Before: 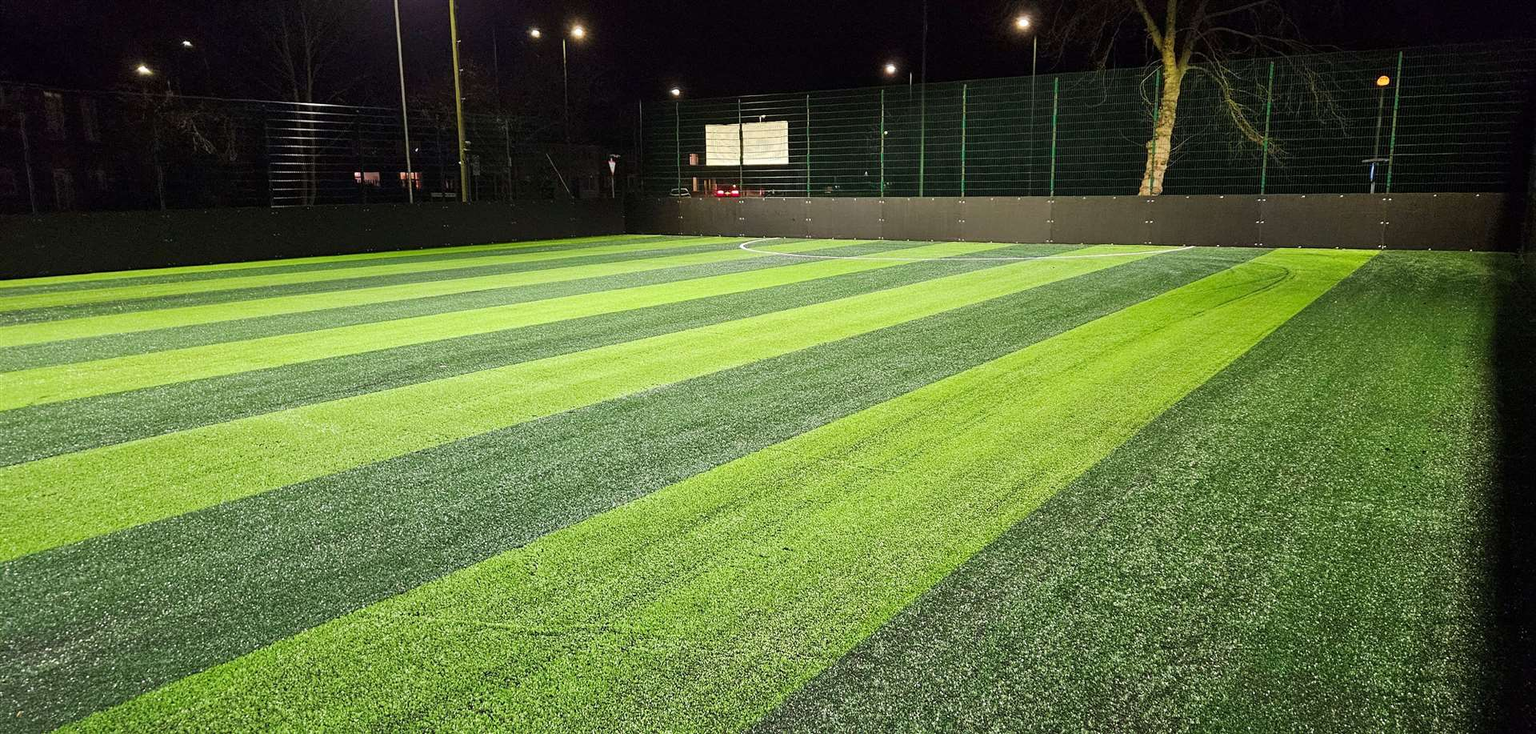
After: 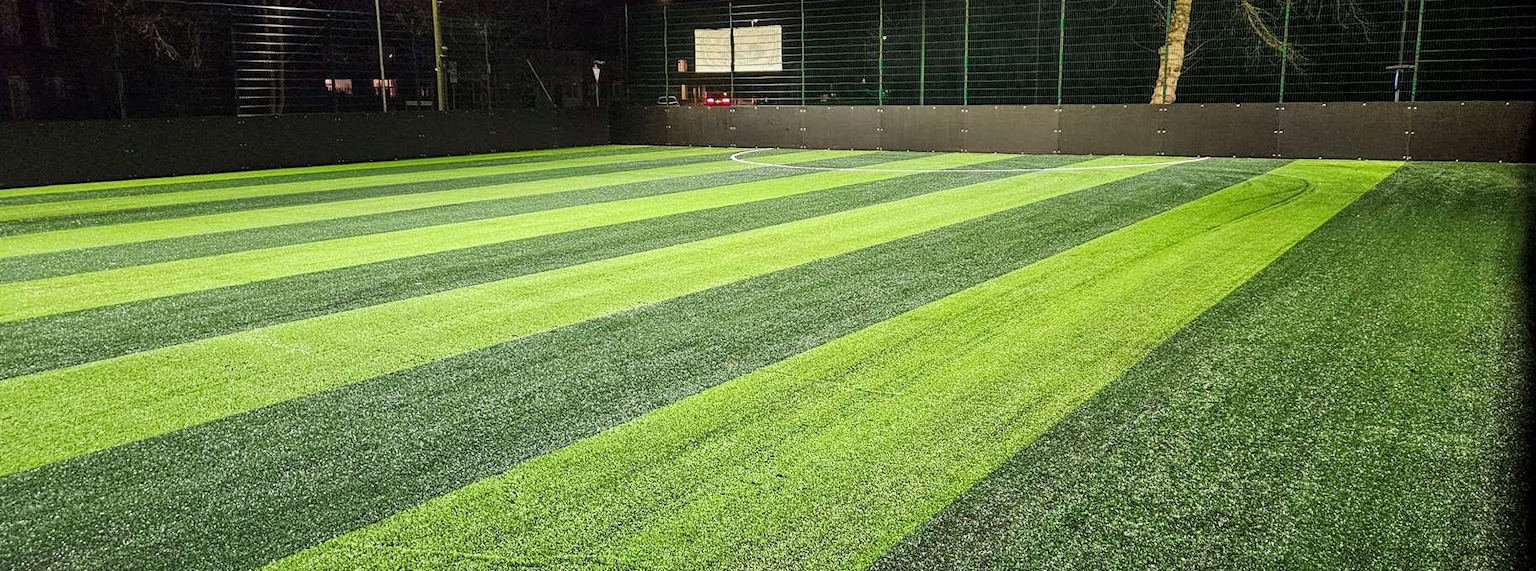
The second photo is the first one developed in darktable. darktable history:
crop and rotate: left 2.991%, top 13.302%, right 1.981%, bottom 12.636%
local contrast: detail 130%
